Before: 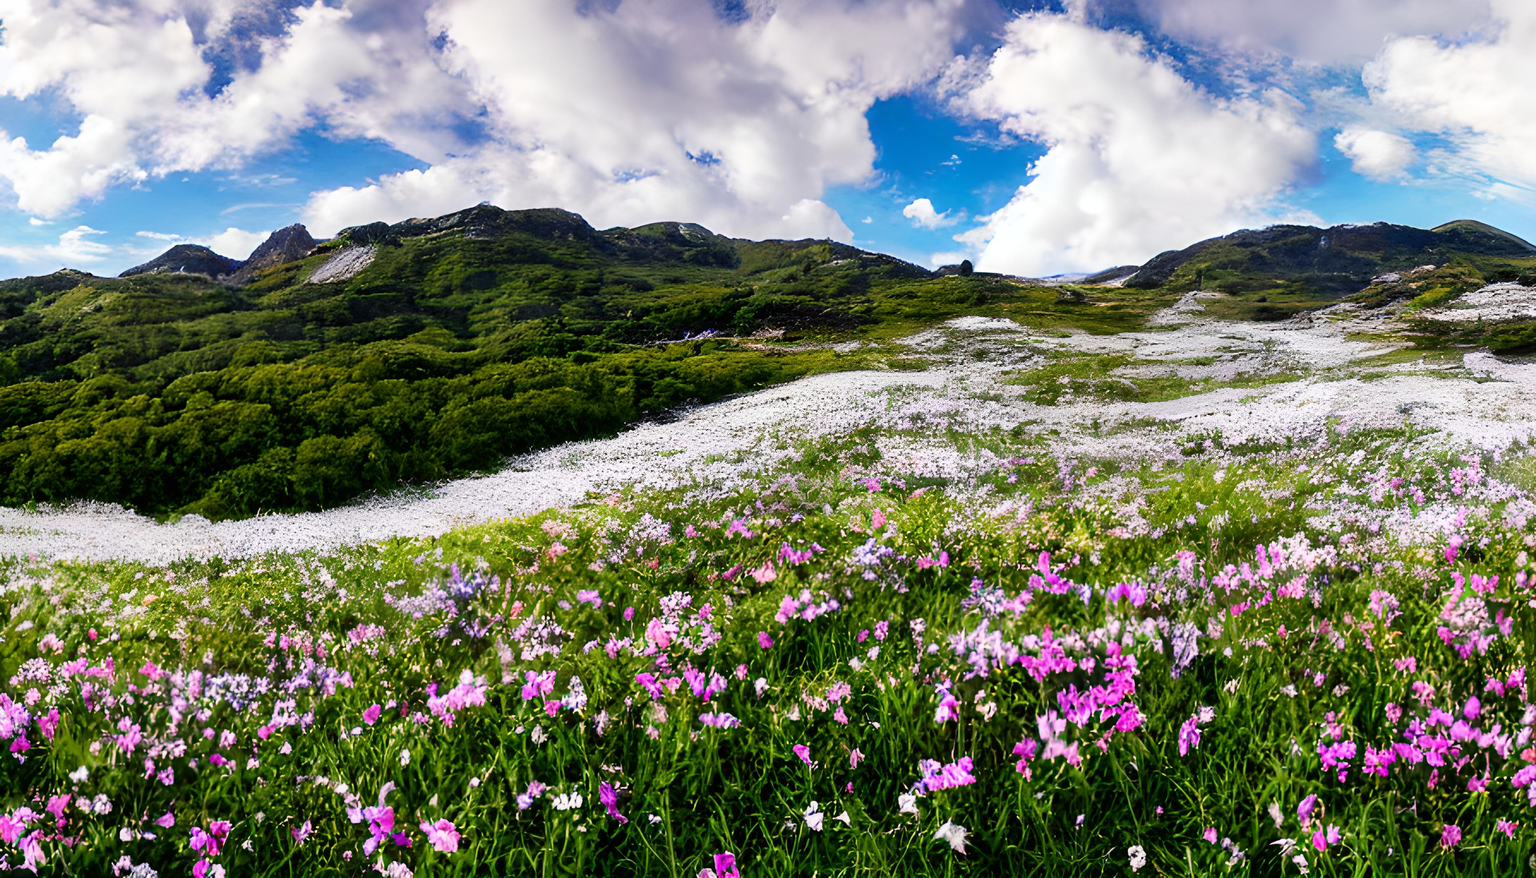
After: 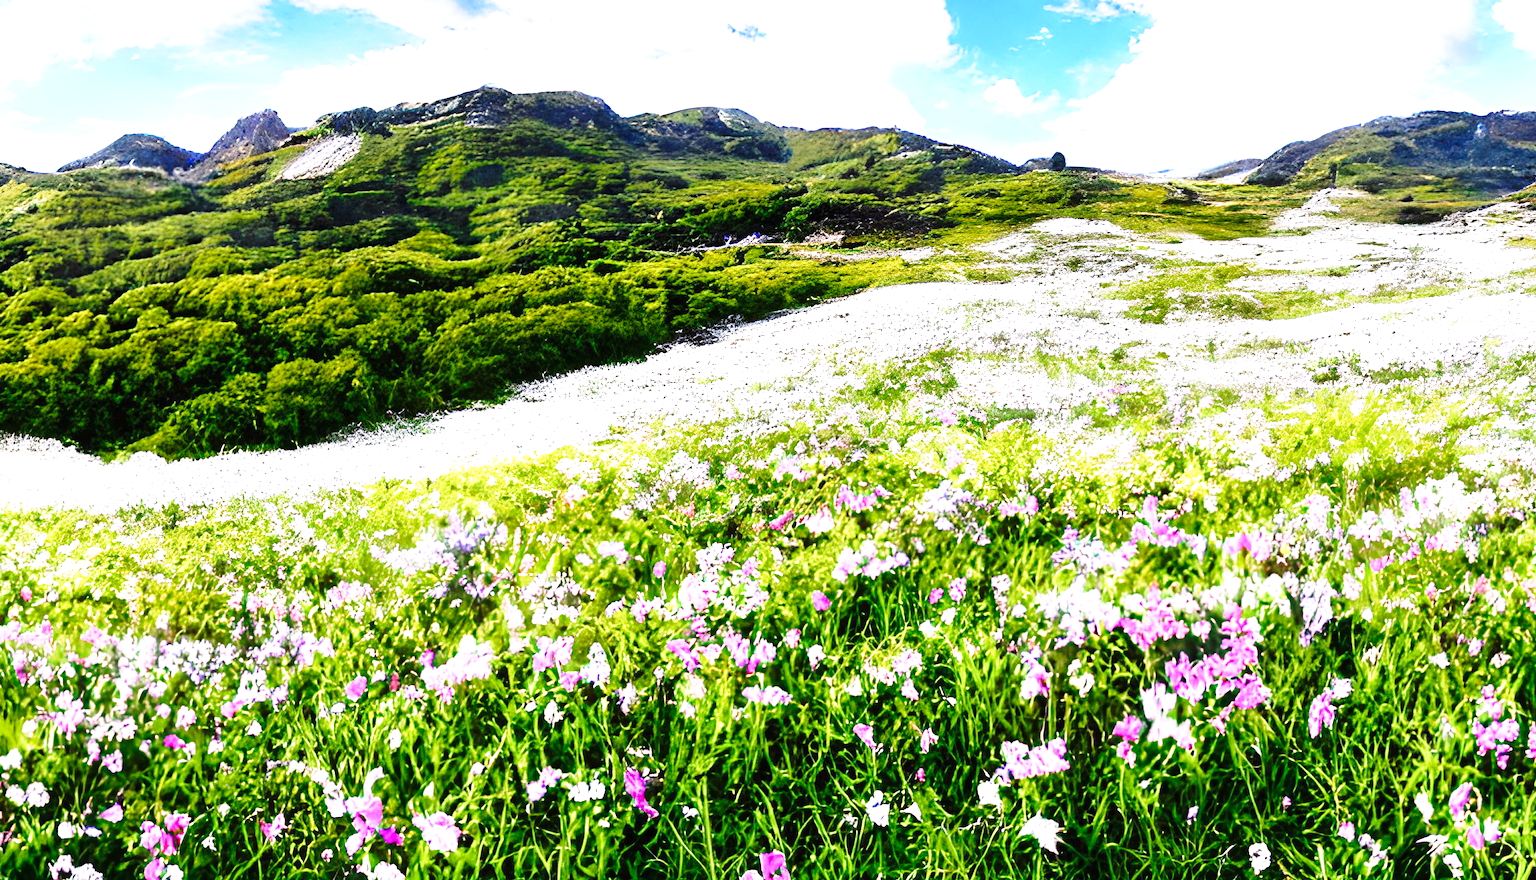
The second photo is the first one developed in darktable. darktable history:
base curve: curves: ch0 [(0, 0) (0.028, 0.03) (0.121, 0.232) (0.46, 0.748) (0.859, 0.968) (1, 1)], preserve colors none
crop and rotate: left 4.632%, top 15.035%, right 10.69%
exposure: black level correction 0, exposure 1.282 EV, compensate highlight preservation false
